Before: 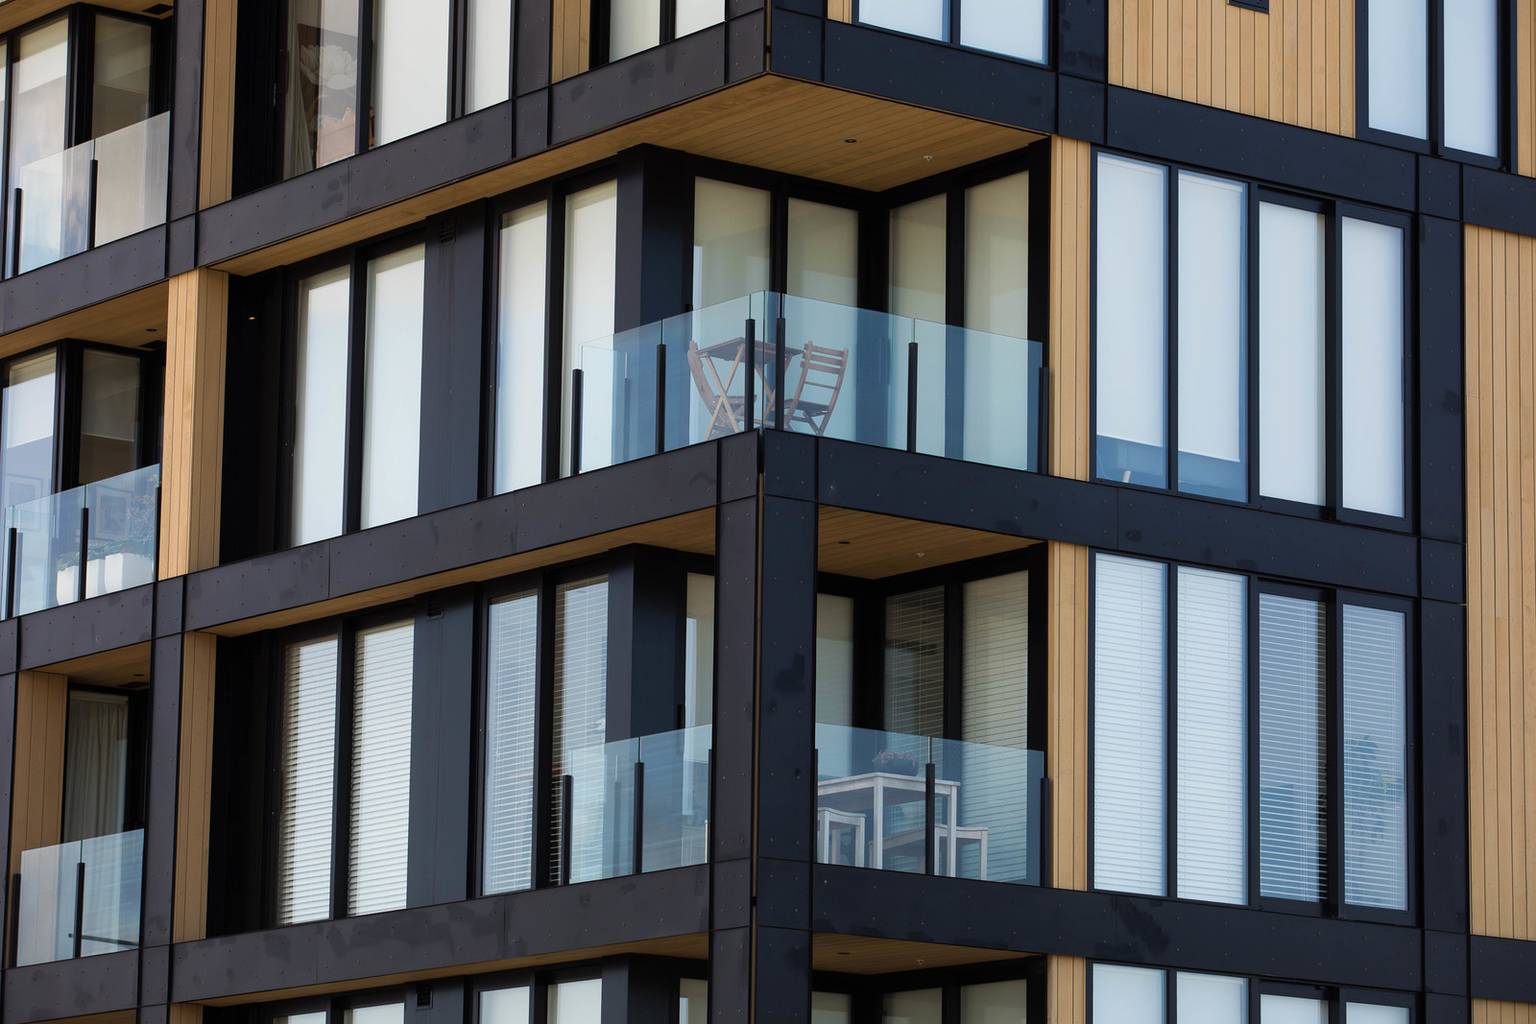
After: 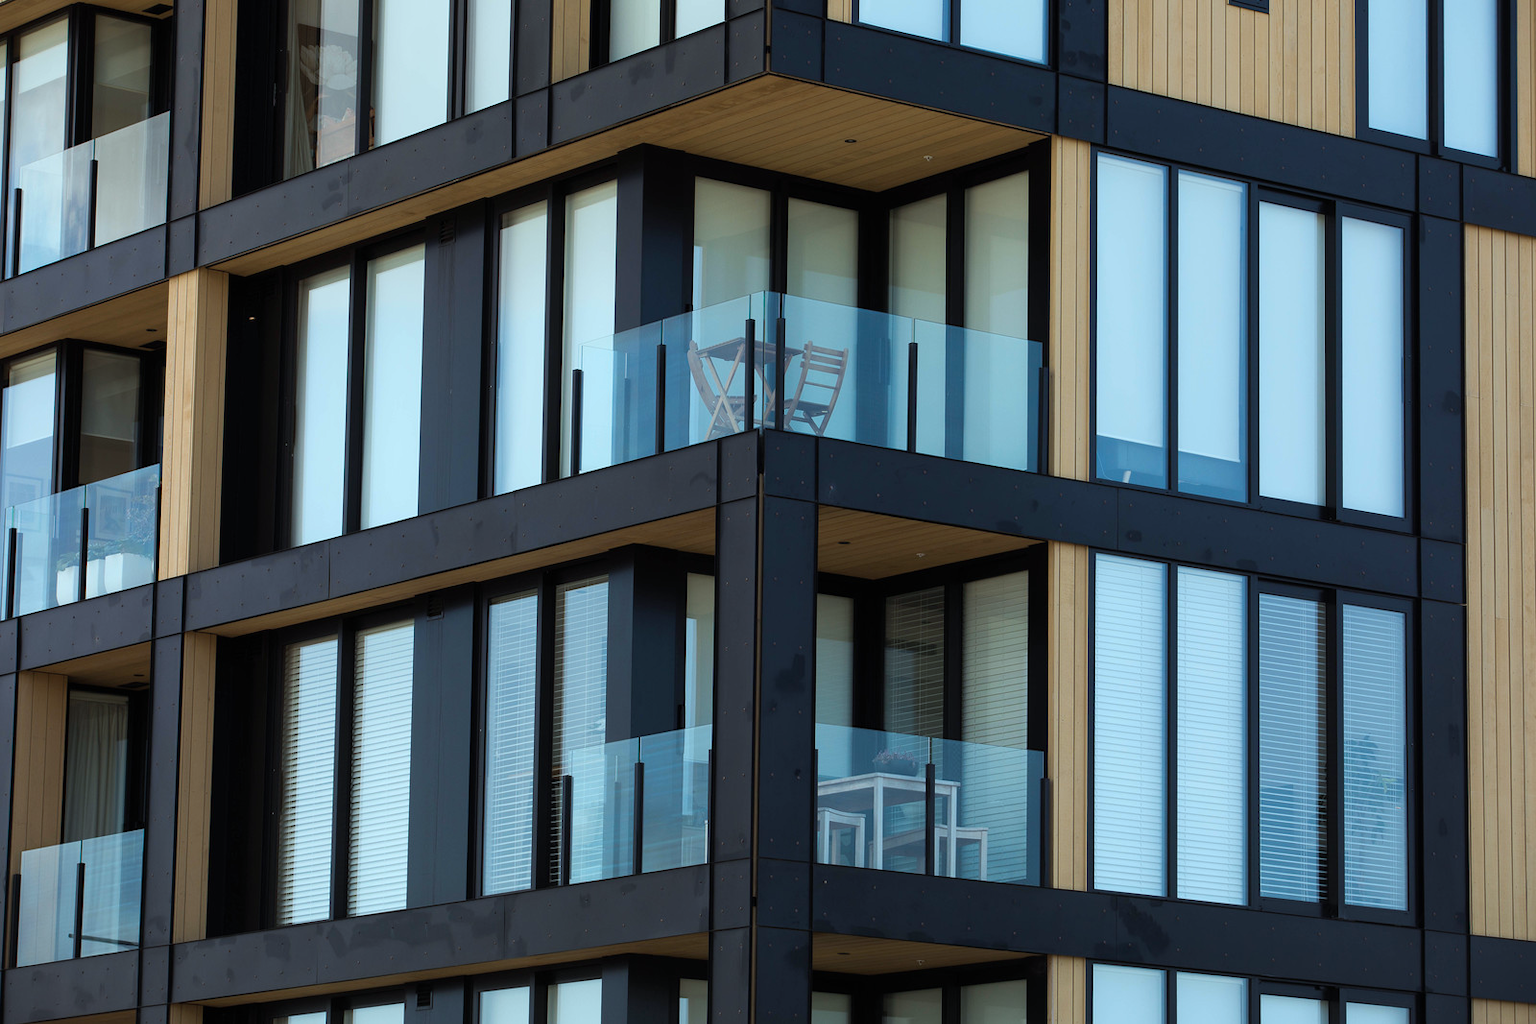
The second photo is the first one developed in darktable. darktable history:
color correction: highlights a* -9.91, highlights b* -9.93
